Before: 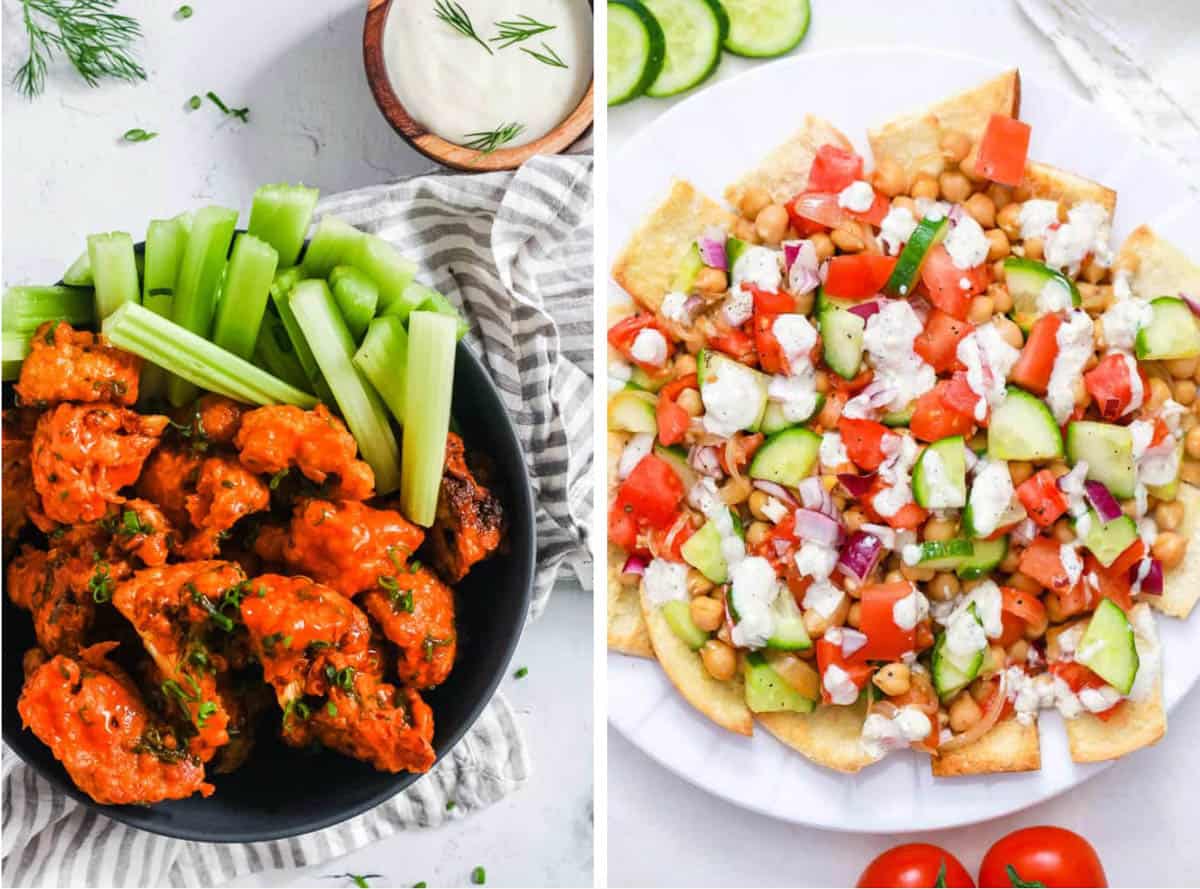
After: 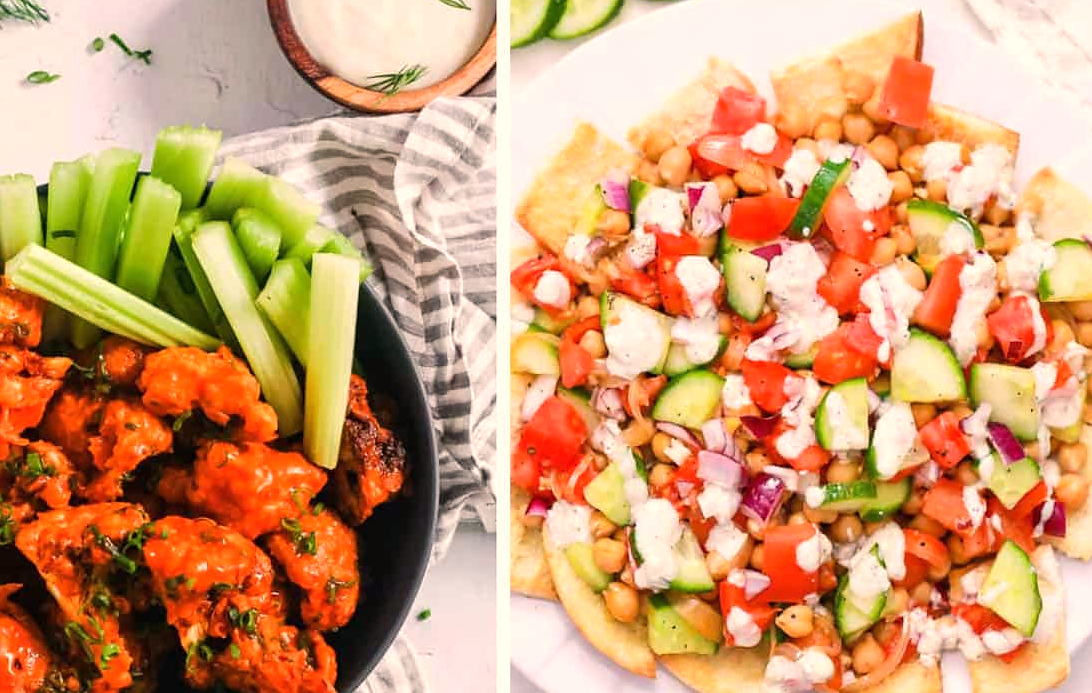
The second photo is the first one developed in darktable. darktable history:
white balance: red 1.127, blue 0.943
crop: left 8.155%, top 6.611%, bottom 15.385%
sharpen: radius 1, threshold 1
tone equalizer: on, module defaults
